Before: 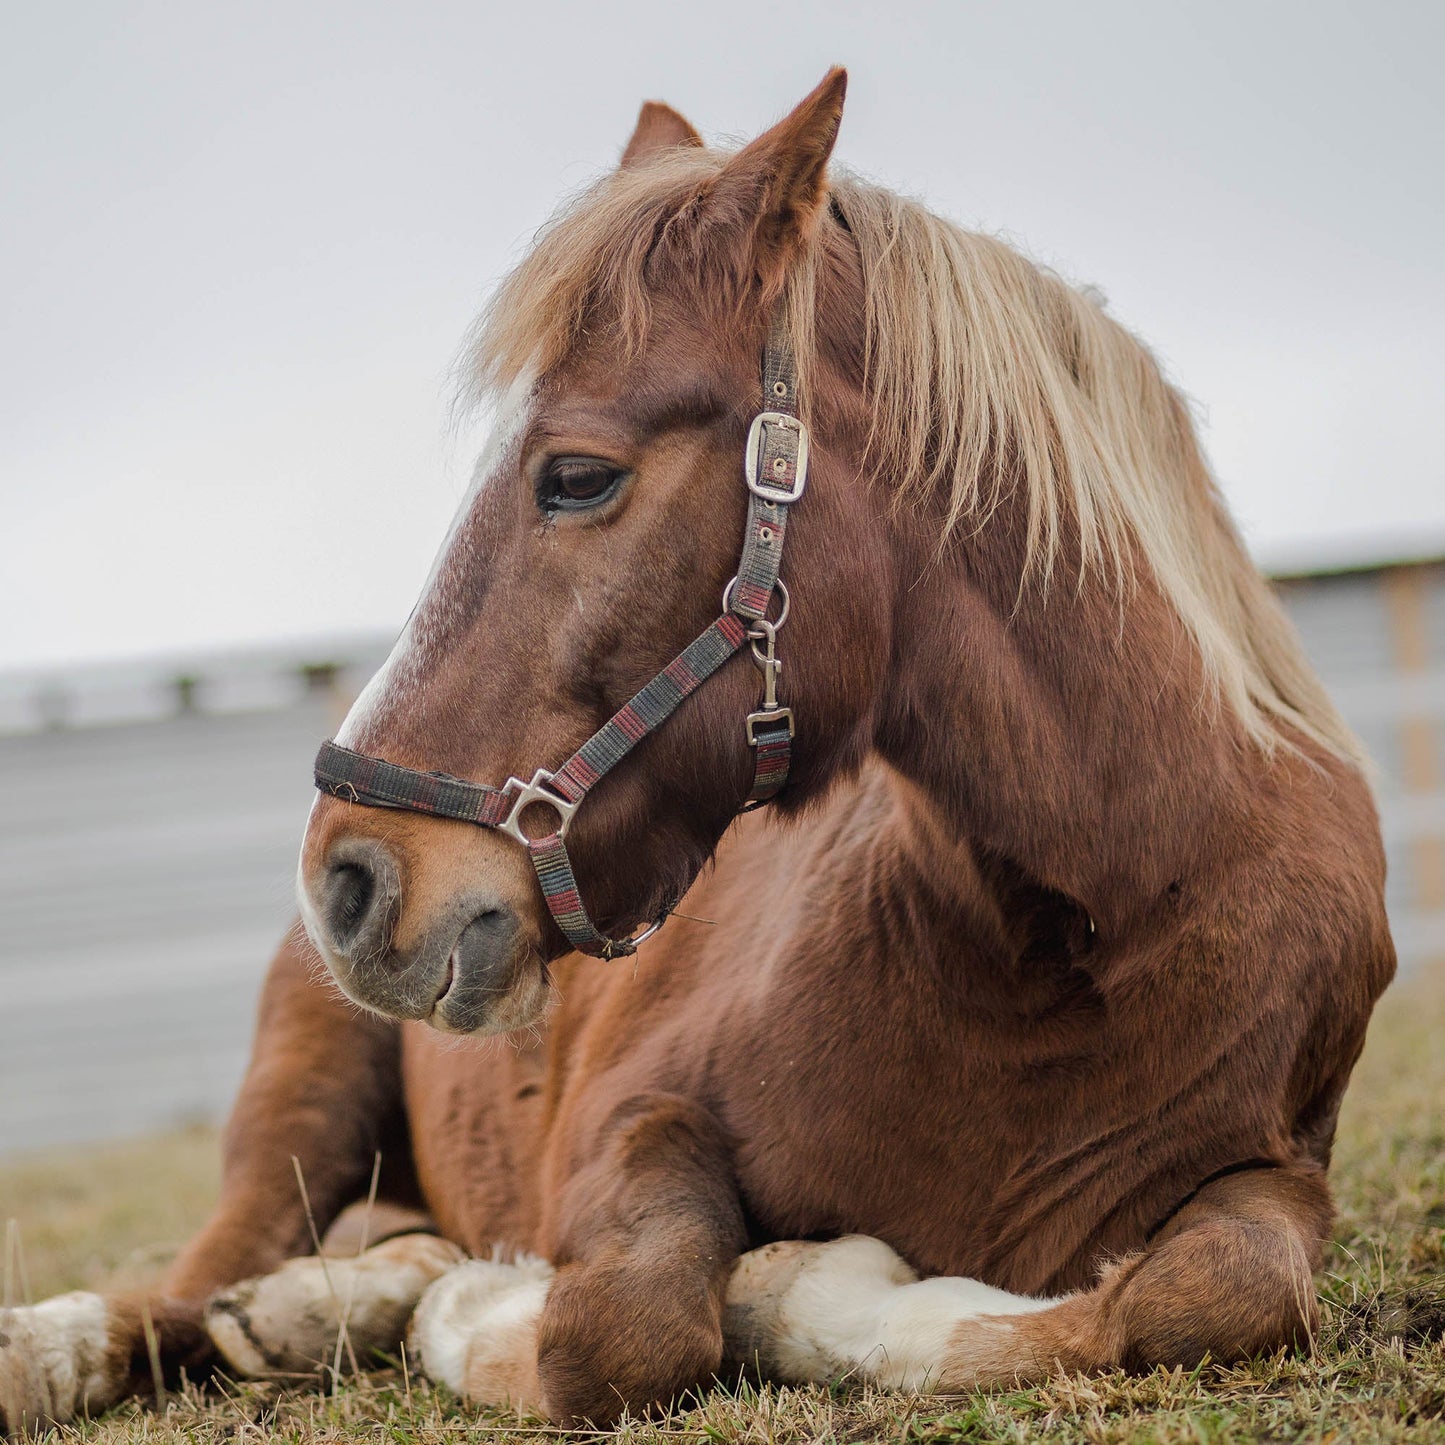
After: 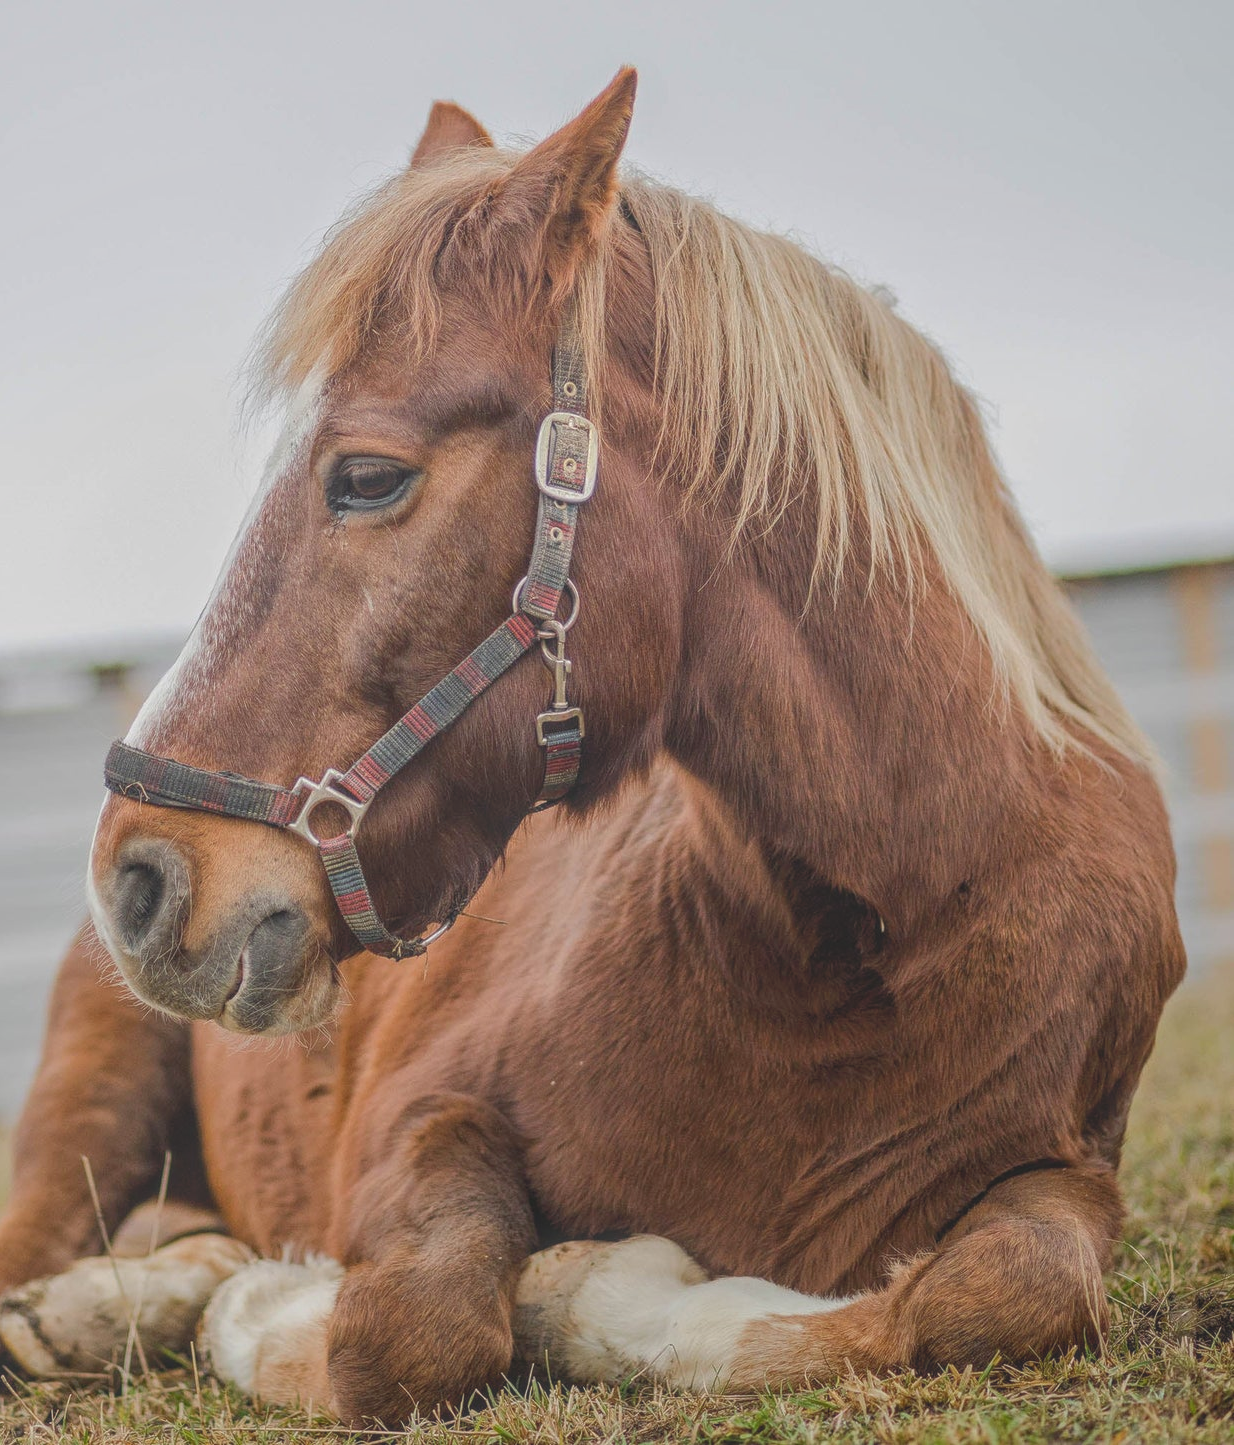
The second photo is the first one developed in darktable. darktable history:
contrast brightness saturation: contrast -0.11
local contrast: highlights 73%, shadows 15%, midtone range 0.197
crop and rotate: left 14.584%
